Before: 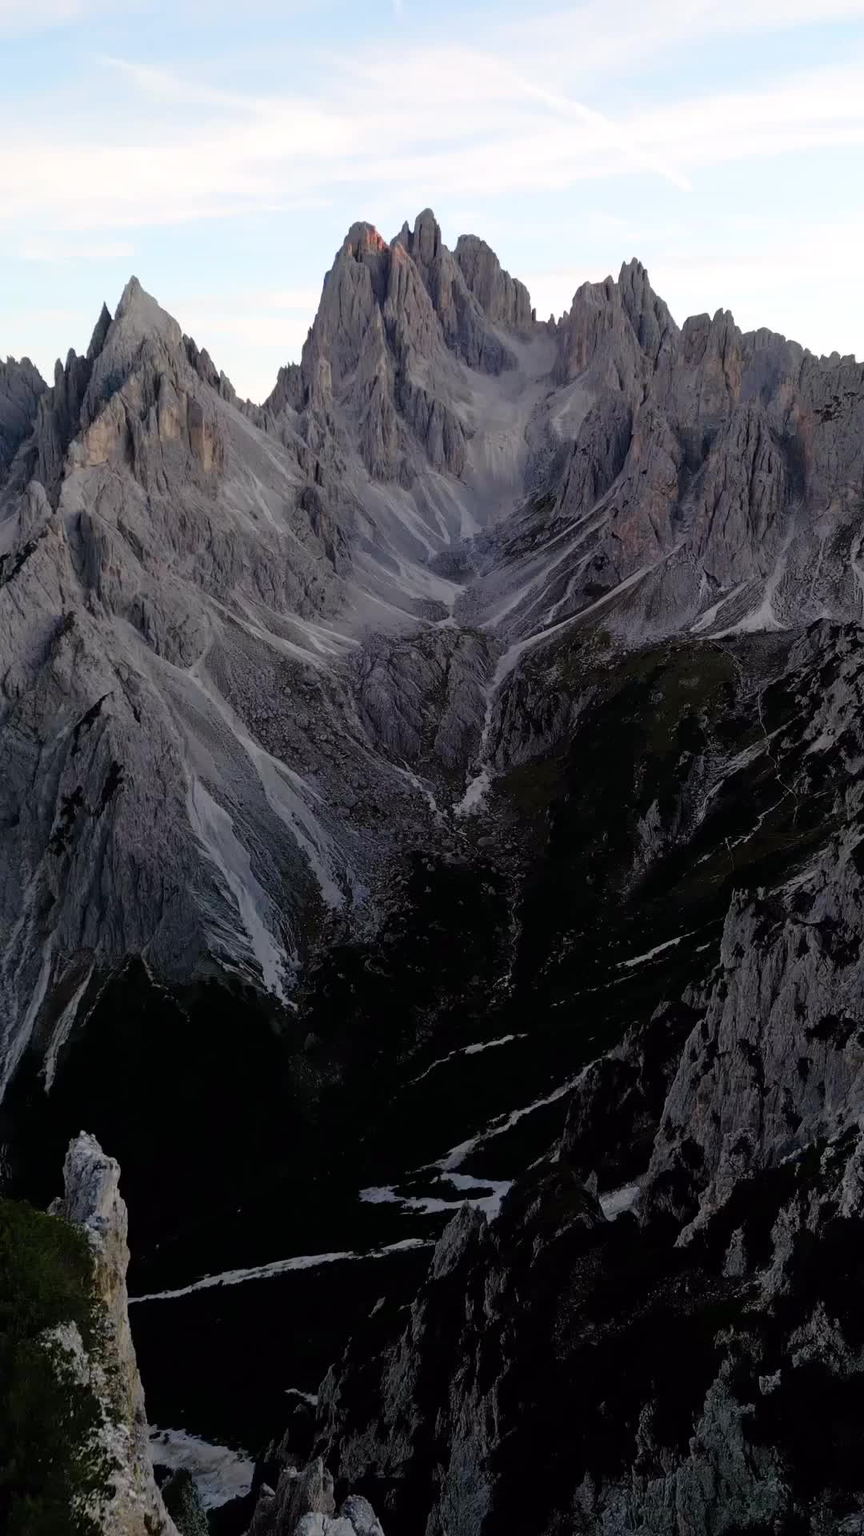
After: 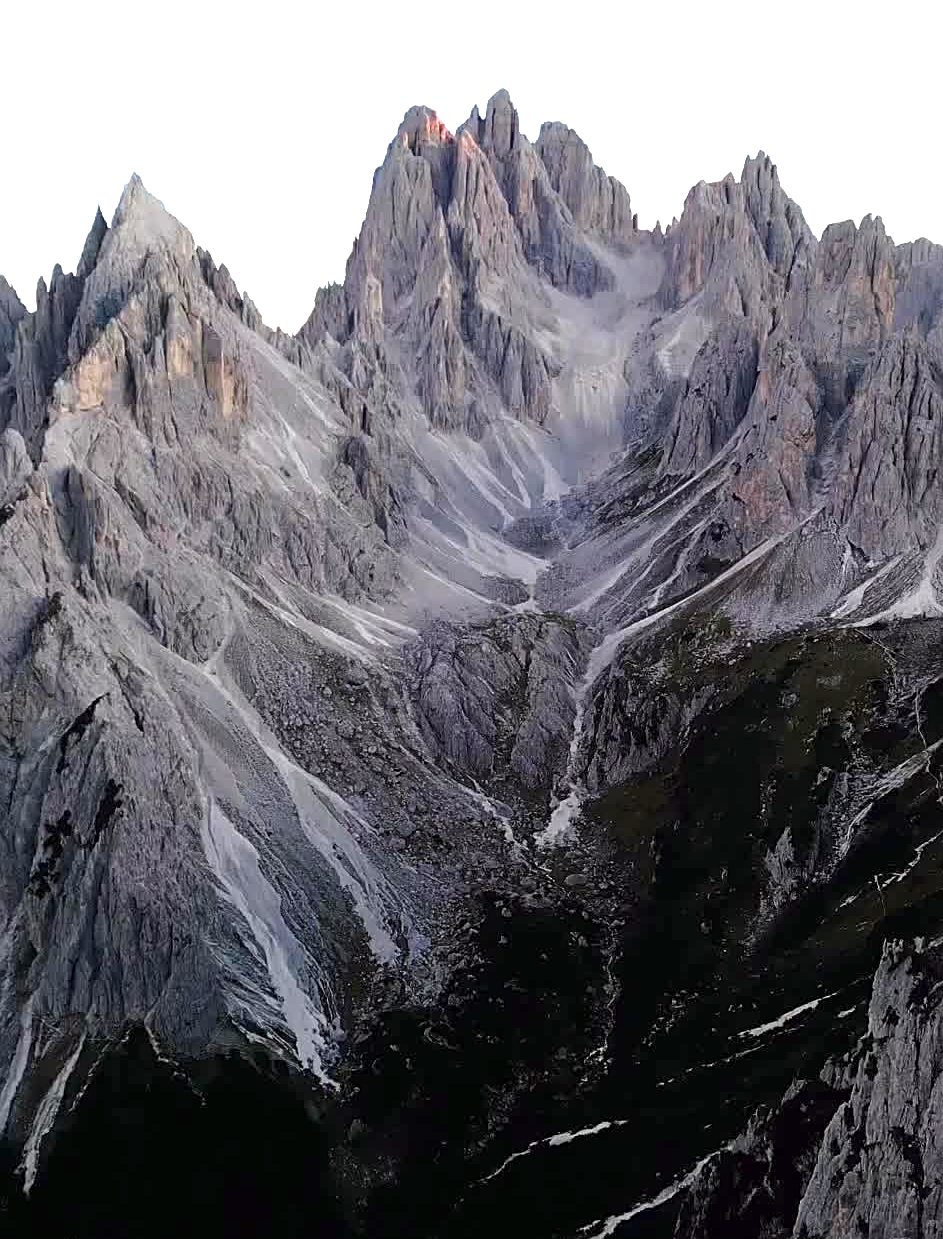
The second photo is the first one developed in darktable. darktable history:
sharpen: on, module defaults
exposure: exposure 1.15 EV, compensate highlight preservation false
crop: left 3.015%, top 8.969%, right 9.647%, bottom 26.457%
